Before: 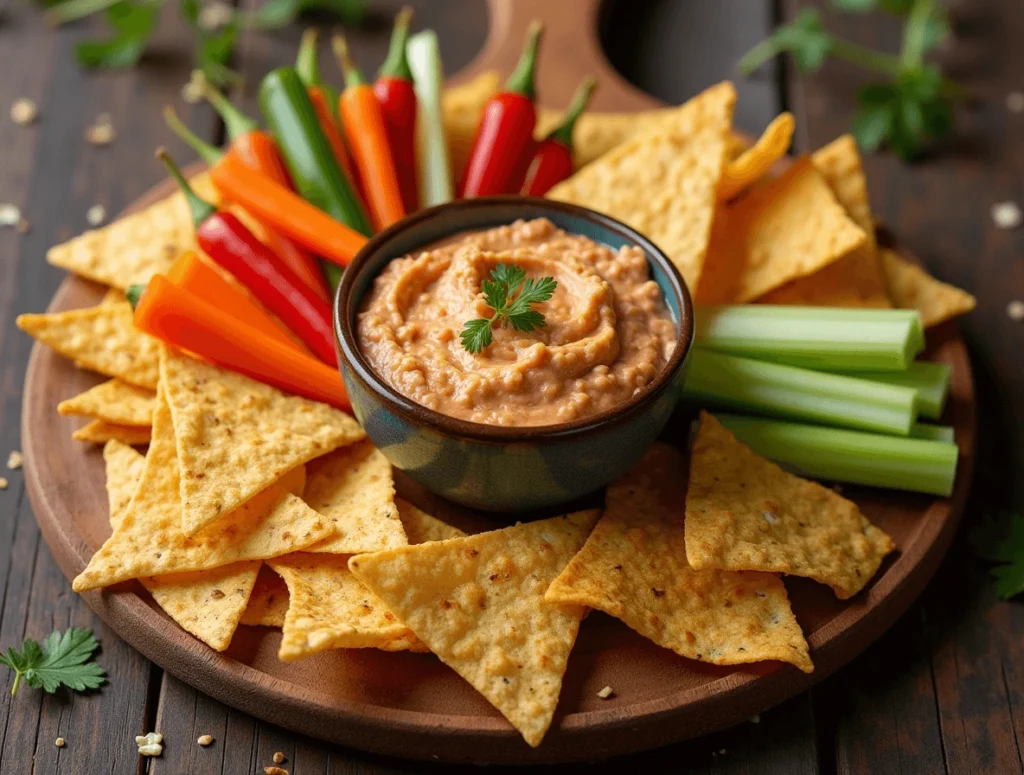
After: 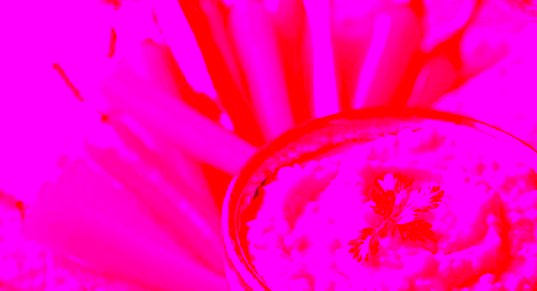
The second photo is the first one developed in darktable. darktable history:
color correction: highlights a* -10.77, highlights b* 9.8, saturation 1.72
rotate and perspective: rotation 0.226°, lens shift (vertical) -0.042, crop left 0.023, crop right 0.982, crop top 0.006, crop bottom 0.994
white balance: red 8, blue 8
contrast brightness saturation: contrast 0.1, brightness 0.3, saturation 0.14
crop: left 10.121%, top 10.631%, right 36.218%, bottom 51.526%
